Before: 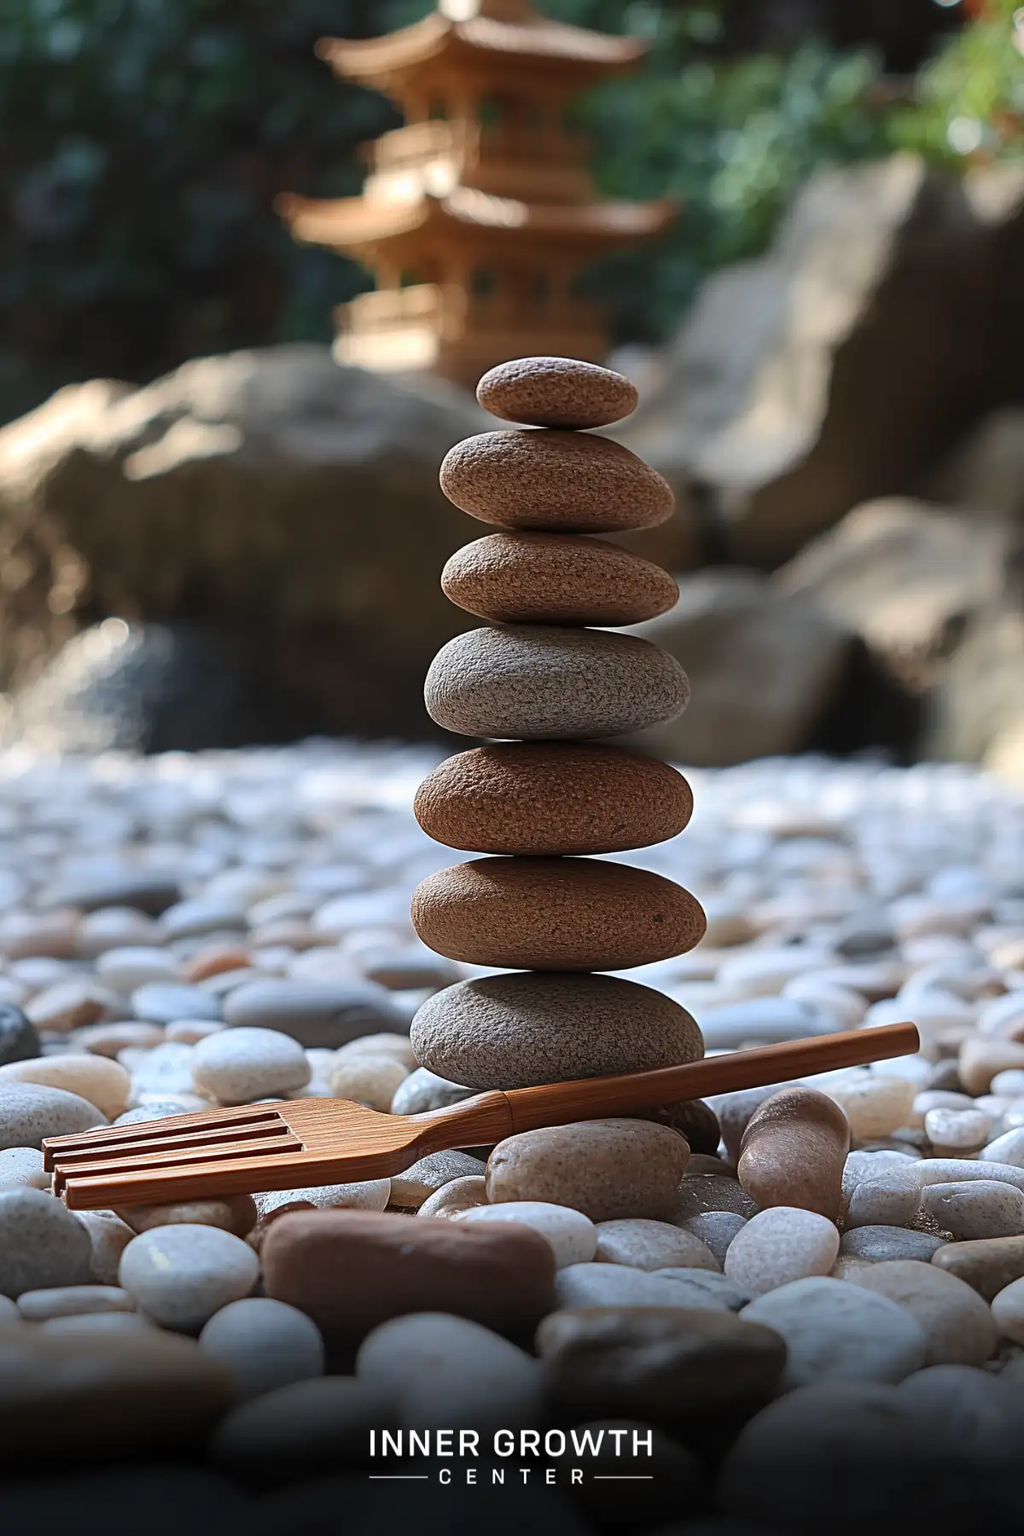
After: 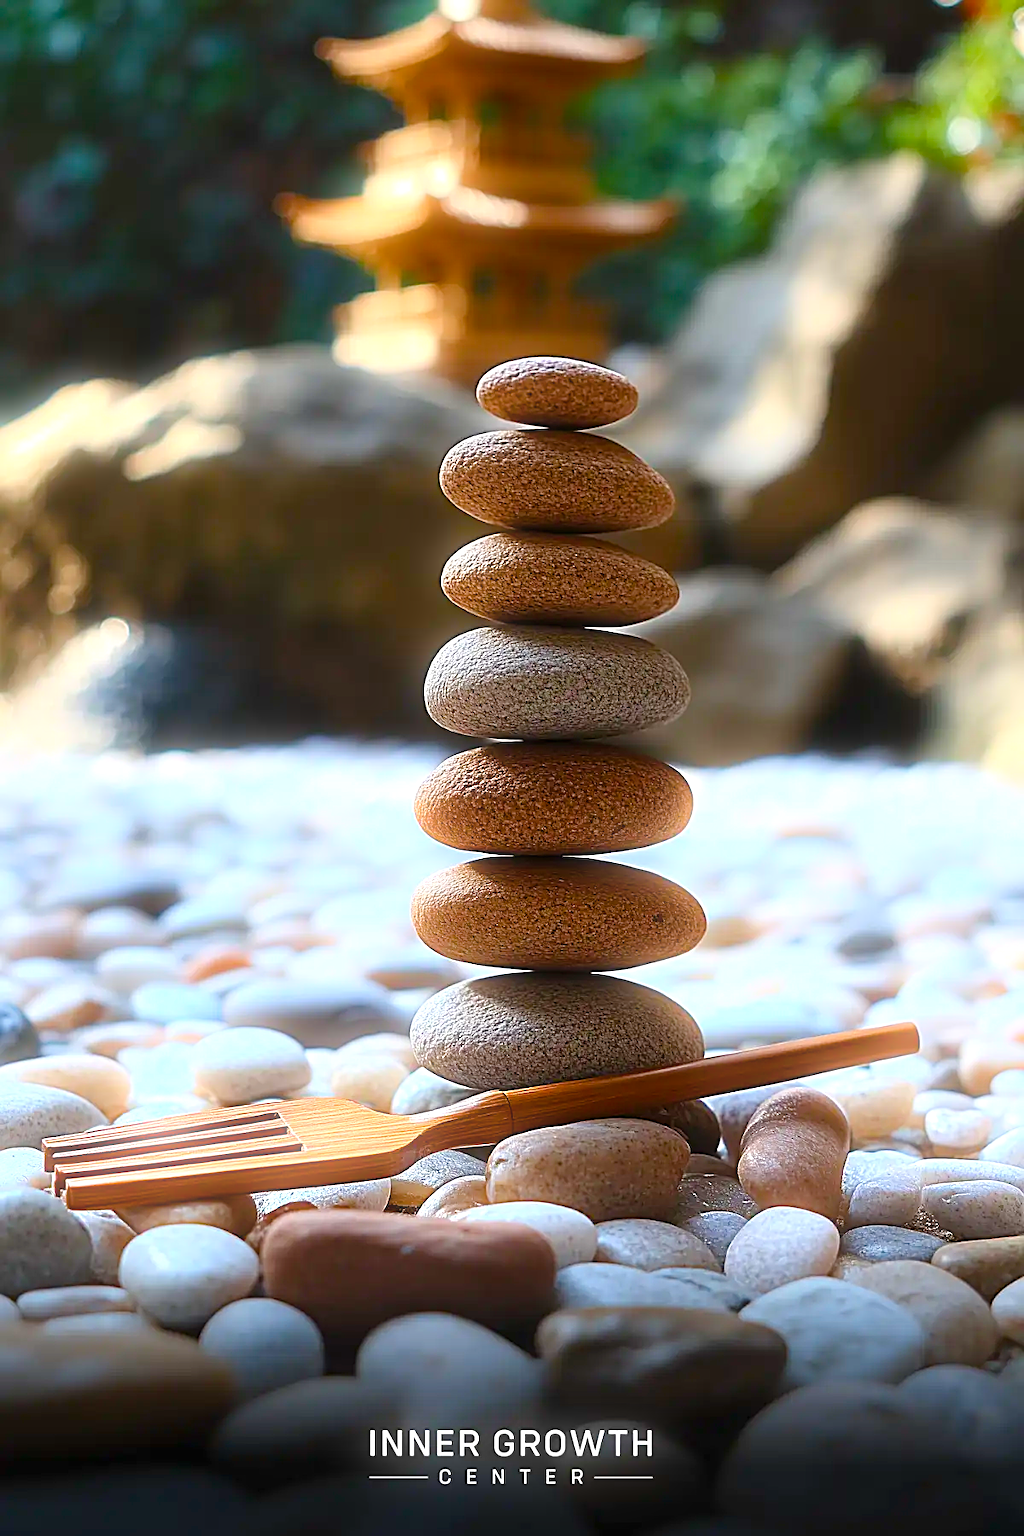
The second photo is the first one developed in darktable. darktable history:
sharpen: on, module defaults
exposure: black level correction 0, exposure 0.6 EV, compensate highlight preservation false
color balance rgb: perceptual saturation grading › global saturation 20%, perceptual saturation grading › highlights -25%, perceptual saturation grading › shadows 25%, global vibrance 50%
bloom: size 5%, threshold 95%, strength 15%
